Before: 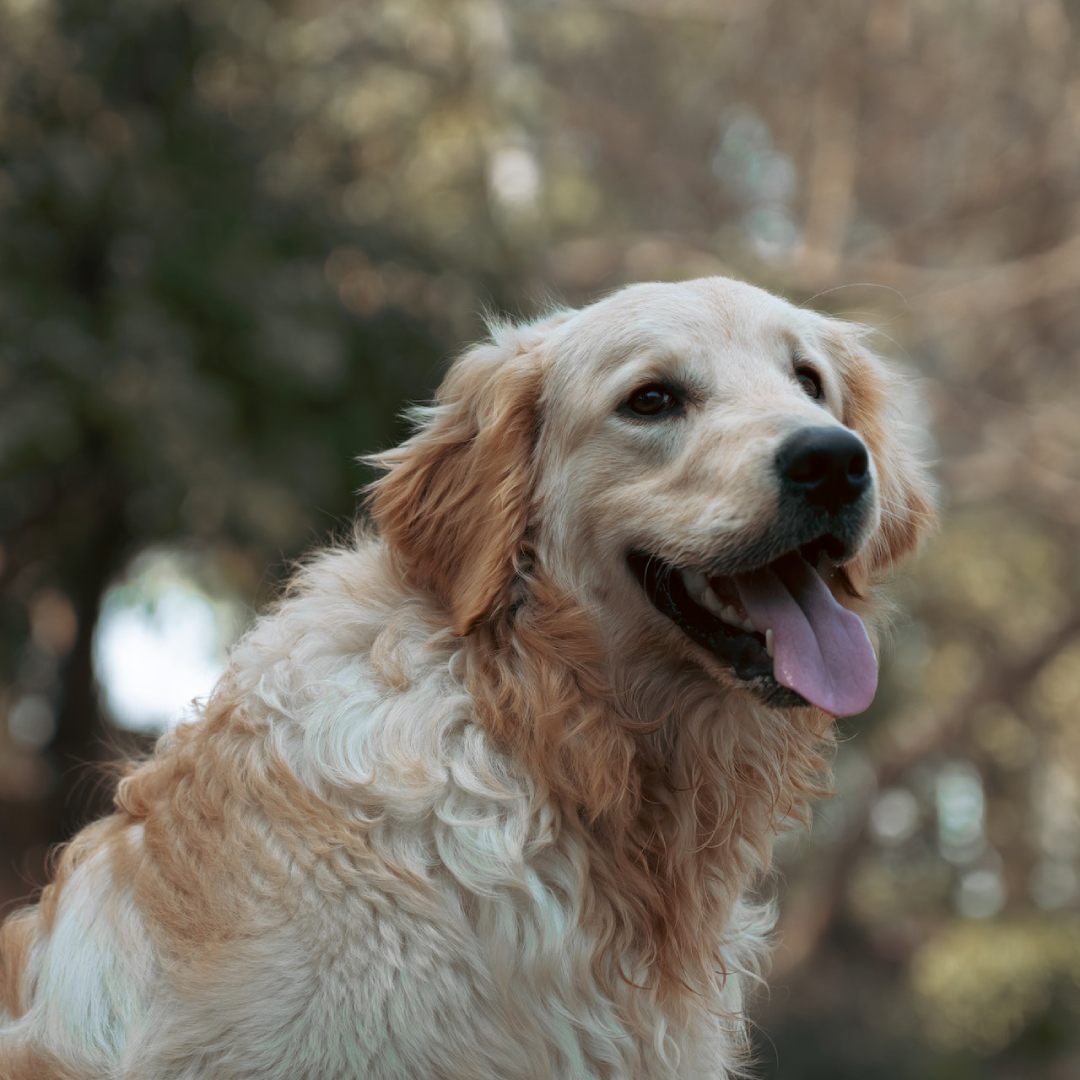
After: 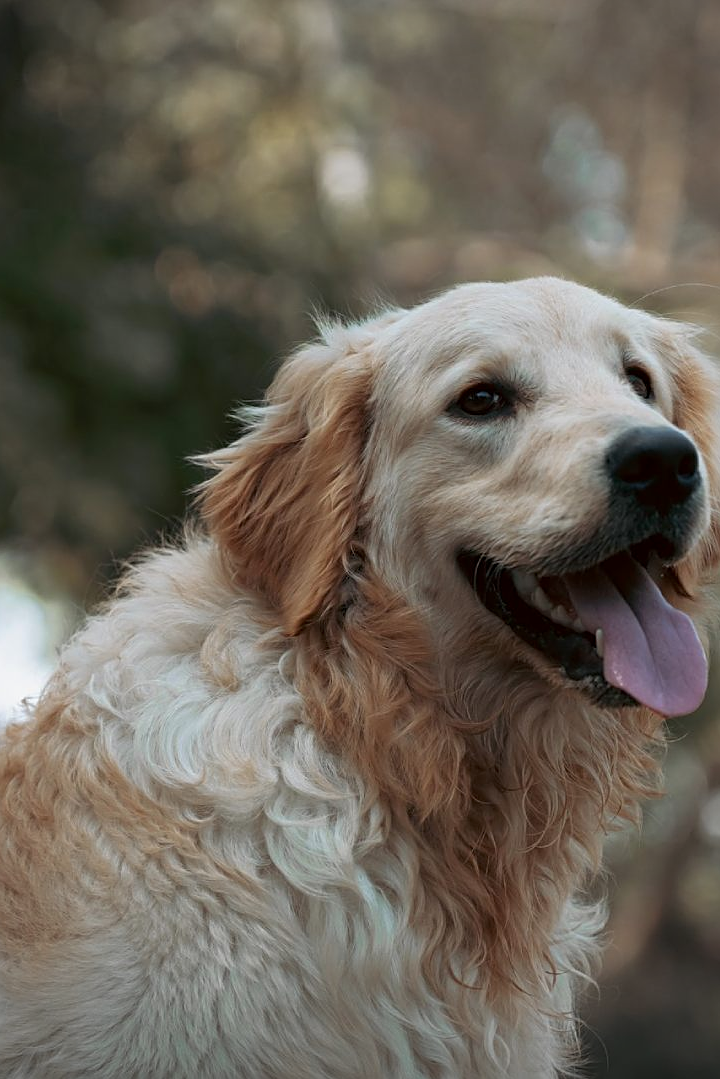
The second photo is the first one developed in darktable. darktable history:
vignetting: fall-off radius 60.92%
crop and rotate: left 15.754%, right 17.579%
exposure: black level correction 0.001, exposure -0.125 EV, compensate exposure bias true, compensate highlight preservation false
sharpen: on, module defaults
